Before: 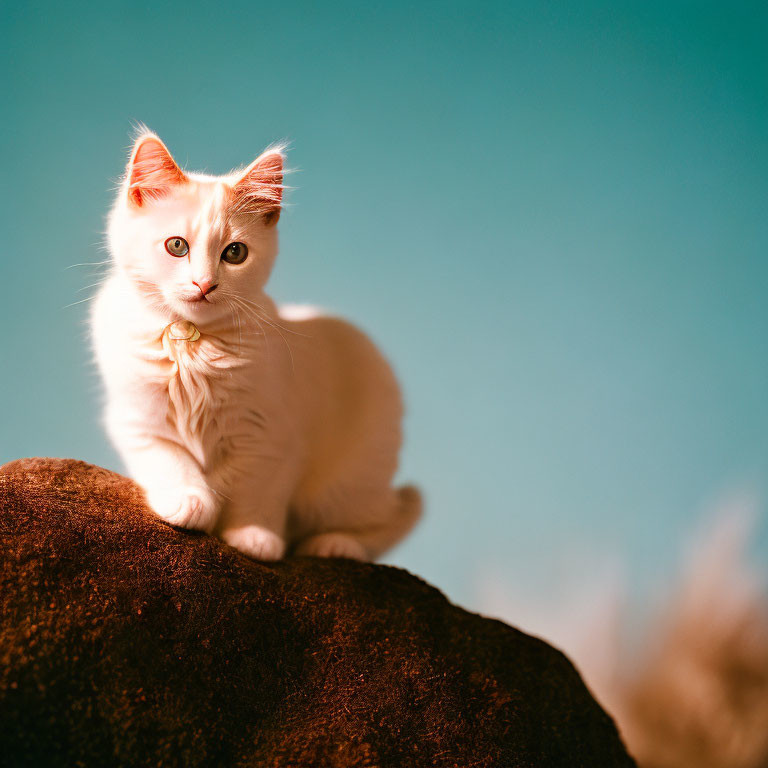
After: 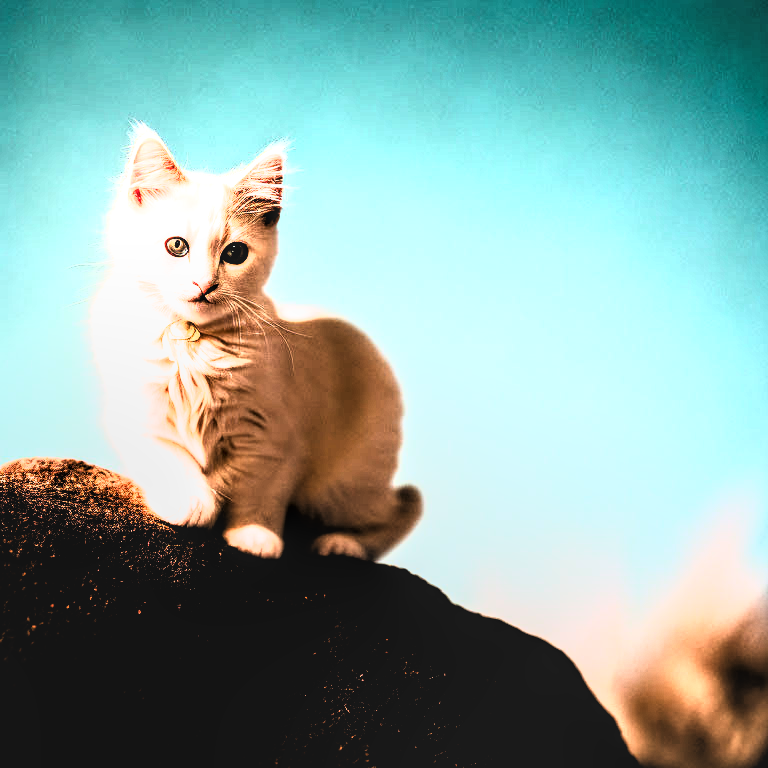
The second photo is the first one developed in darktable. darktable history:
local contrast: on, module defaults
tone curve: curves: ch0 [(0, 0) (0.003, 0) (0.011, 0) (0.025, 0) (0.044, 0.001) (0.069, 0.003) (0.1, 0.003) (0.136, 0.006) (0.177, 0.014) (0.224, 0.056) (0.277, 0.128) (0.335, 0.218) (0.399, 0.346) (0.468, 0.512) (0.543, 0.713) (0.623, 0.898) (0.709, 0.987) (0.801, 0.99) (0.898, 0.99) (1, 1)], color space Lab, linked channels, preserve colors none
filmic rgb: black relative exposure -3.6 EV, white relative exposure 2.13 EV, hardness 3.64
